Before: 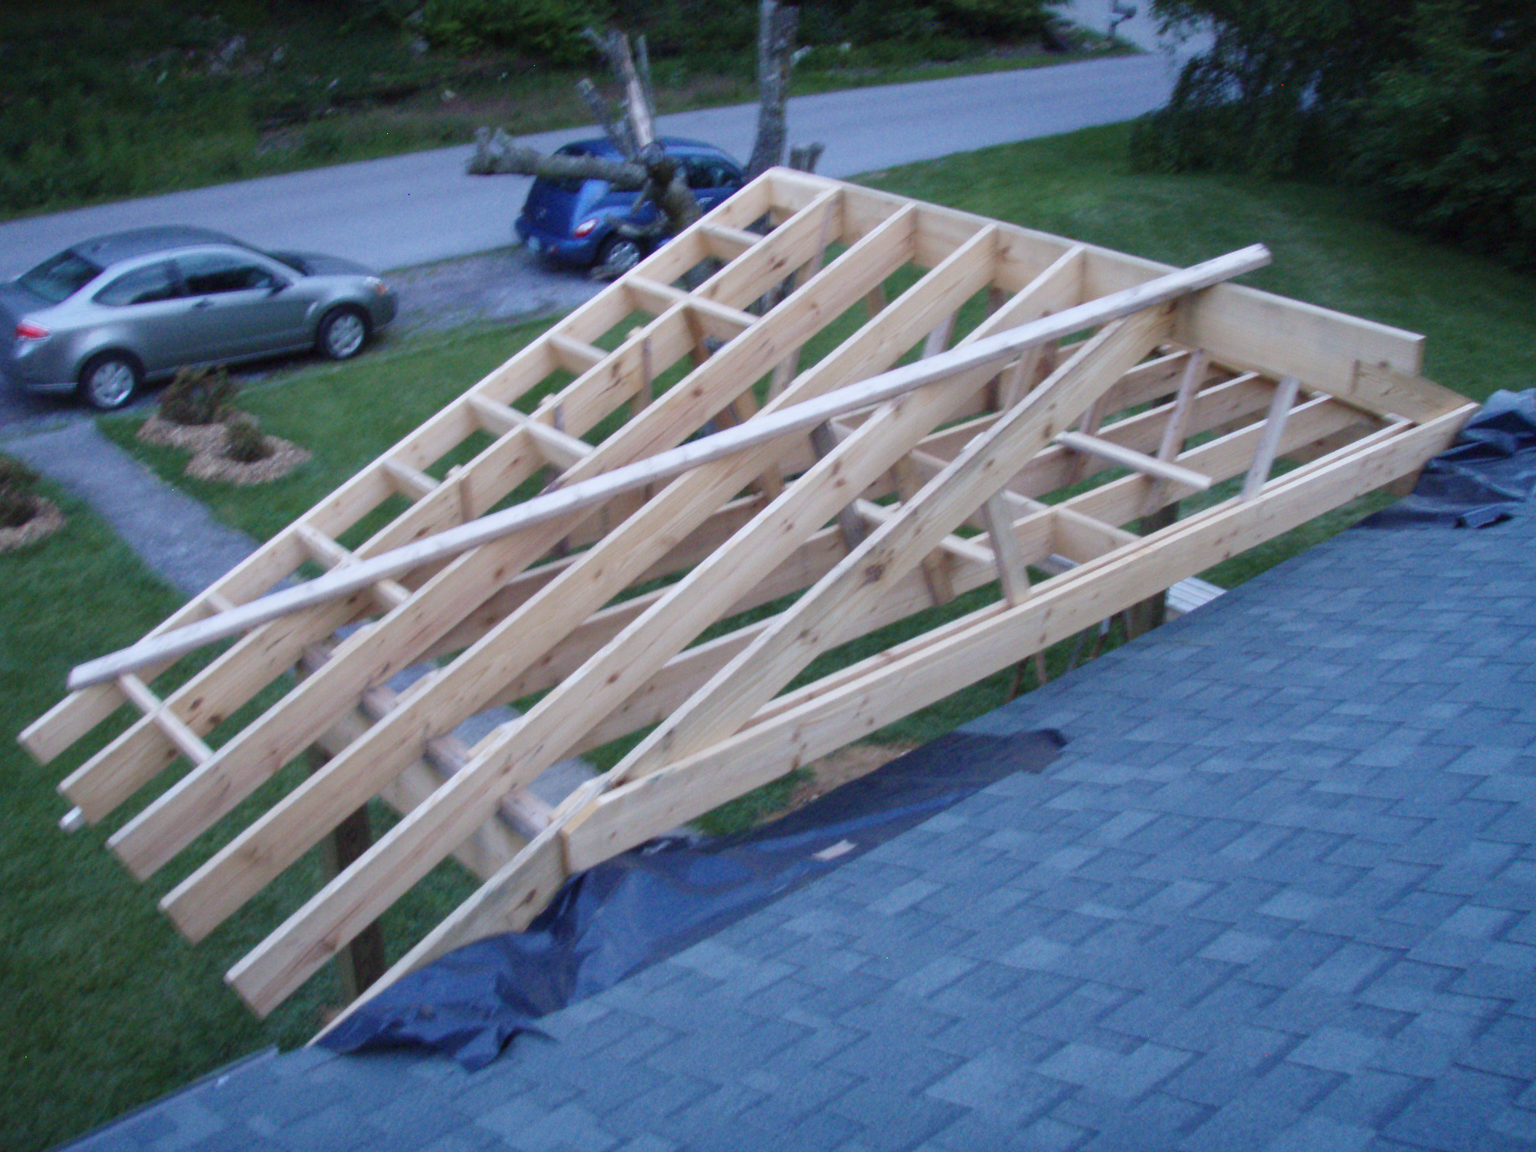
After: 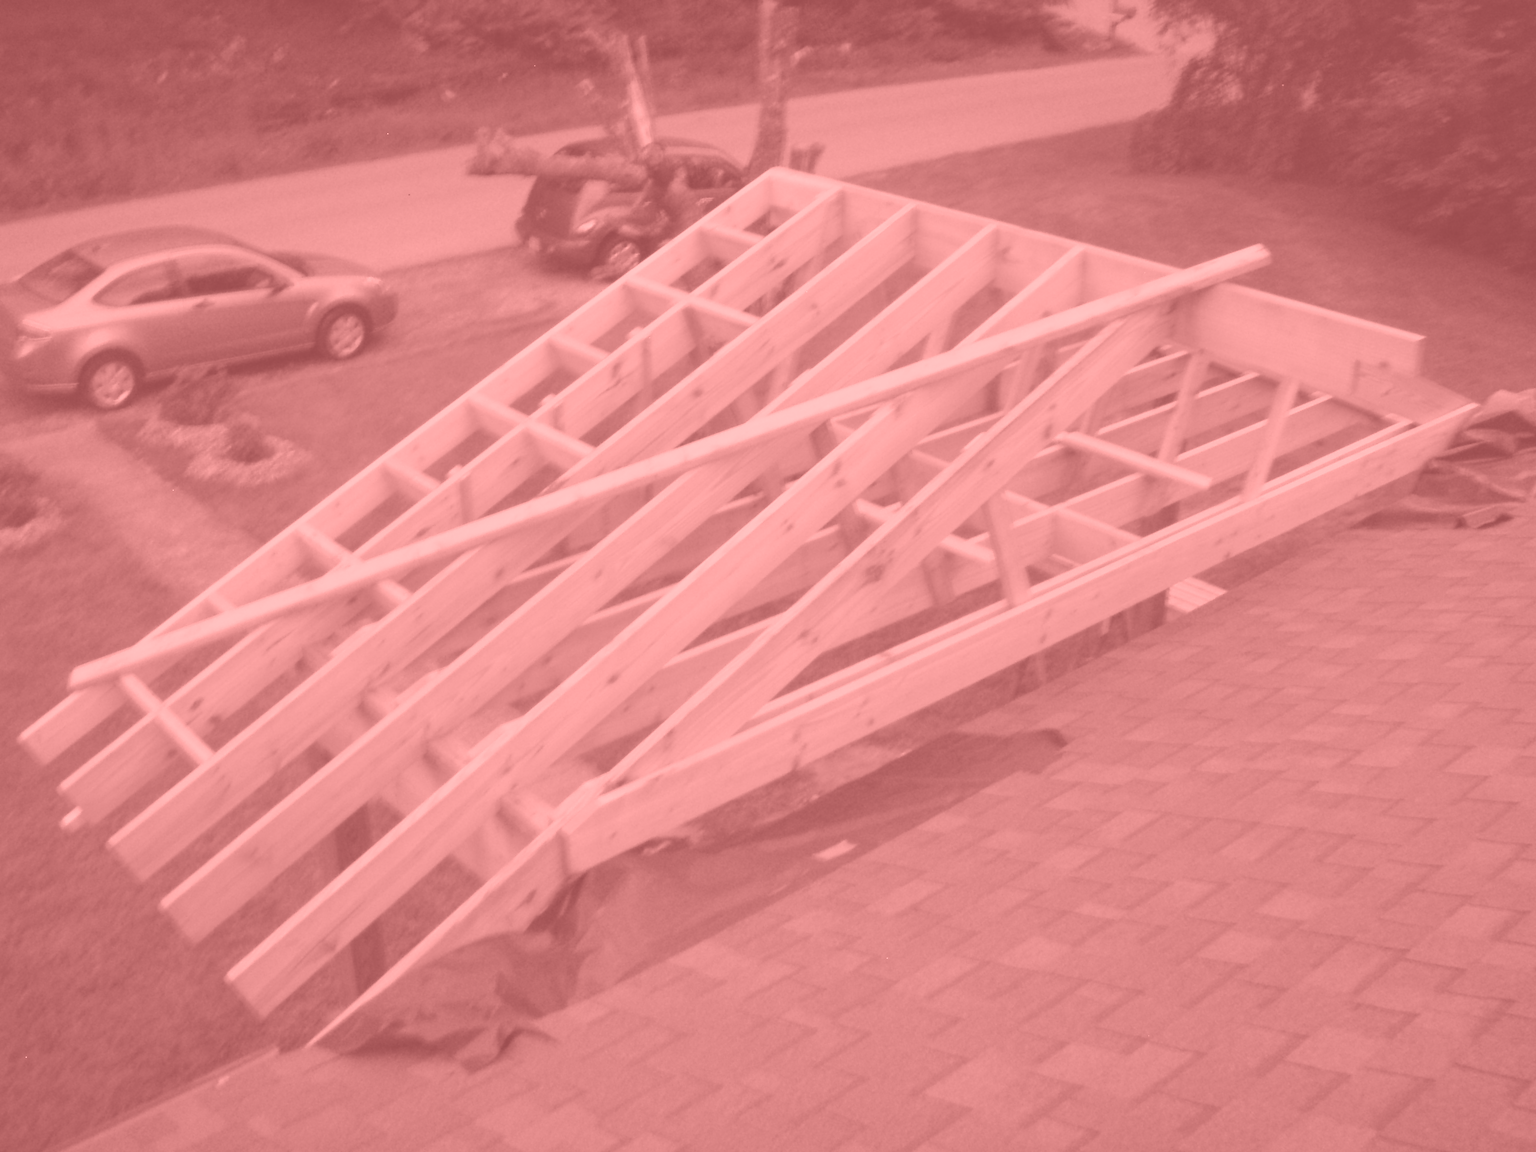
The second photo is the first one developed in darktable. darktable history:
color correction: highlights a* 4.02, highlights b* 4.98, shadows a* -7.55, shadows b* 4.98
colorize: saturation 51%, source mix 50.67%, lightness 50.67%
